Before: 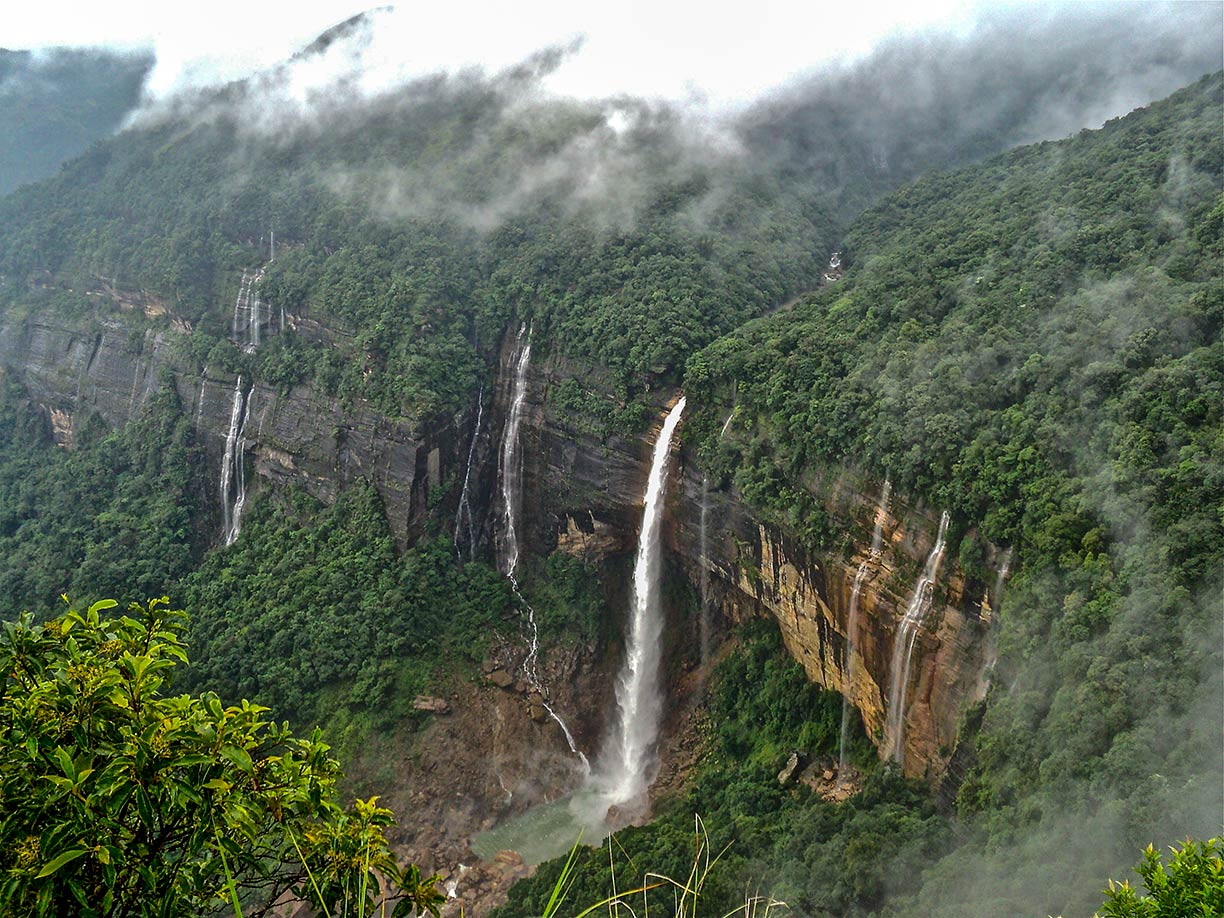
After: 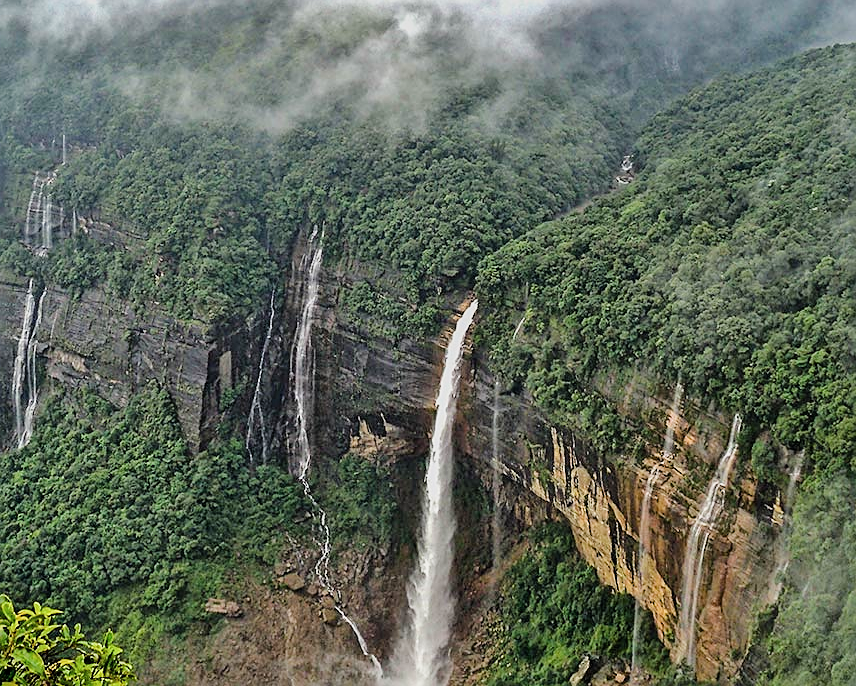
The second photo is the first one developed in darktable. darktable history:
crop and rotate: left 17.046%, top 10.659%, right 12.989%, bottom 14.553%
graduated density: rotation 5.63°, offset 76.9
haze removal: compatibility mode true, adaptive false
sharpen: on, module defaults
shadows and highlights: shadows 49, highlights -41, soften with gaussian
exposure: exposure 0.943 EV, compensate highlight preservation false
filmic rgb: black relative exposure -7.65 EV, white relative exposure 4.56 EV, hardness 3.61
